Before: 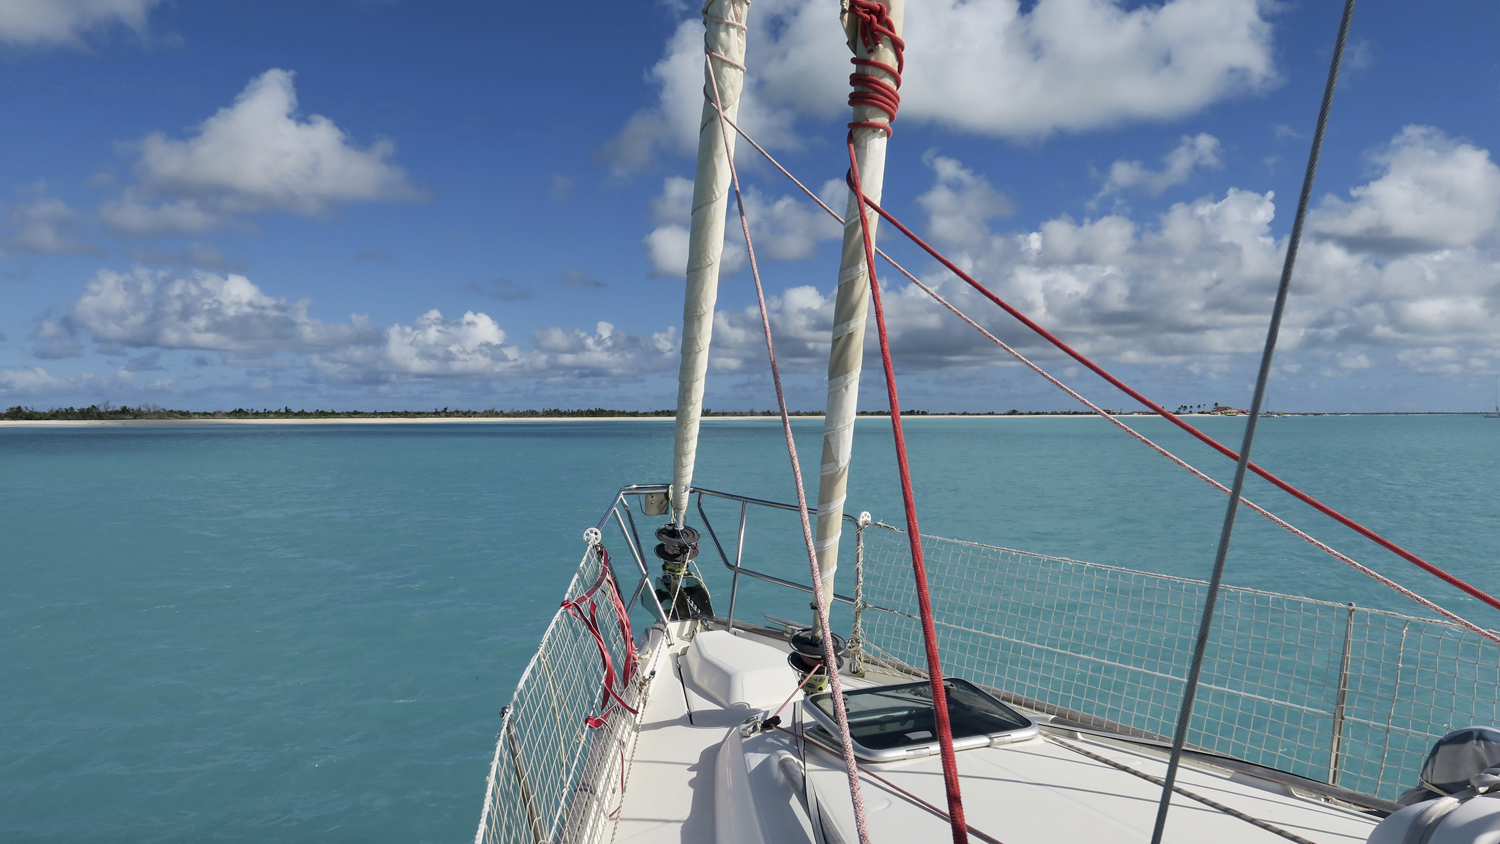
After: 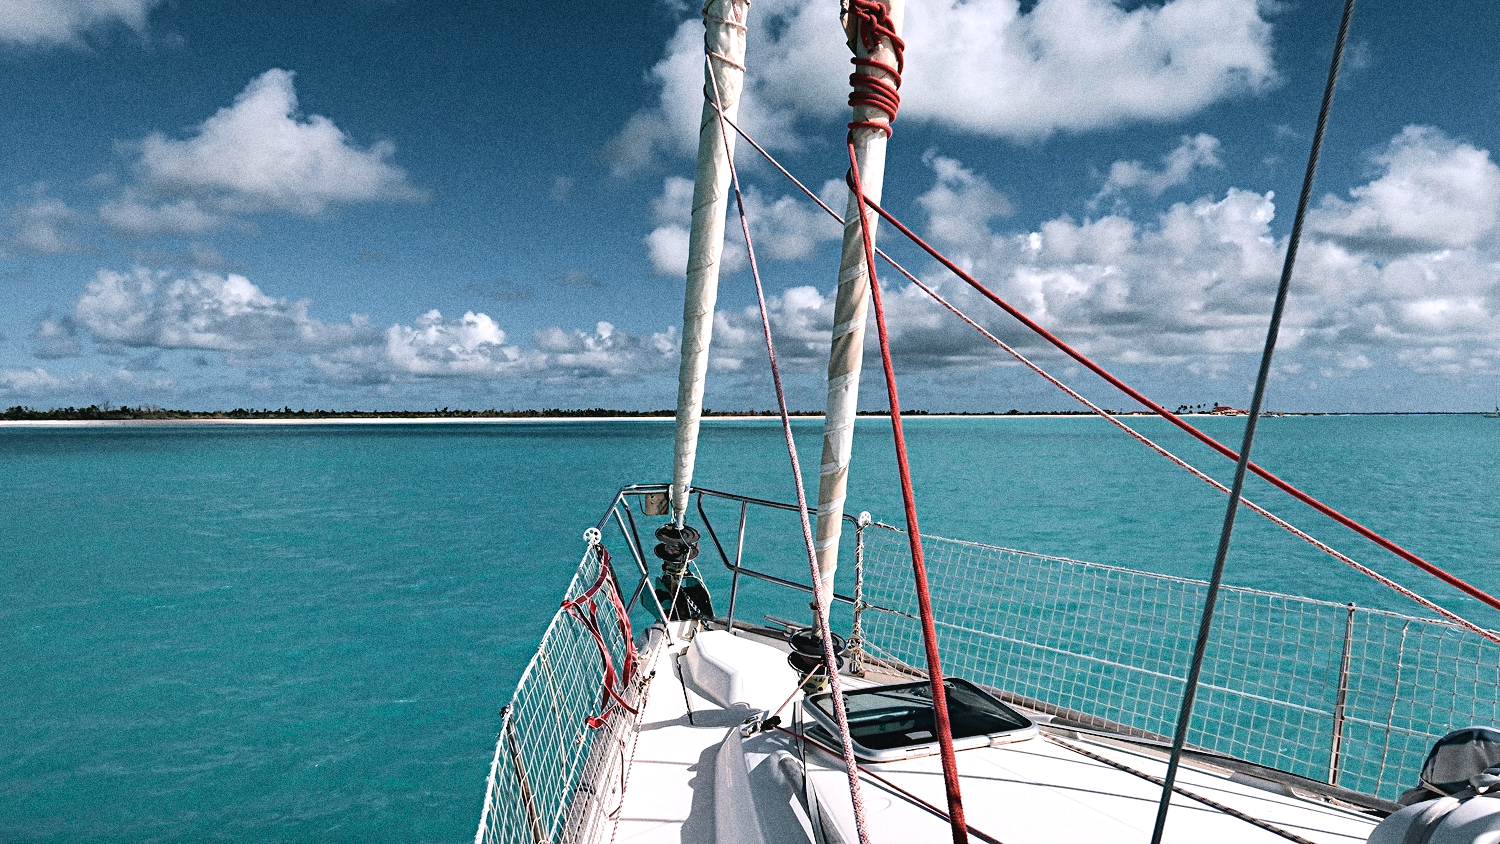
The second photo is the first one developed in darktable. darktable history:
diffuse or sharpen "_builtin_sharpen demosaicing | AA filter": edge sensitivity 1, 1st order anisotropy 100%, 2nd order anisotropy 100%, 3rd order anisotropy 100%, 4th order anisotropy 100%, 1st order speed -25%, 2nd order speed -25%, 3rd order speed -25%, 4th order speed -25%
grain "silver grain": coarseness 0.09 ISO, strength 40%
color equalizer "japanese film stock": saturation › orange 1.18, saturation › yellow 0.72, saturation › cyan 0.95, saturation › blue 0.838, hue › orange -18.53, hue › yellow 20.48, hue › green -0.98, brightness › orange 1.06, brightness › yellow 0.737, brightness › cyan 0.938, brightness › blue 0.894, node placement 8°
rgb primaries "nice": tint hue -2.48°, red hue -0.024, green purity 1.08, blue hue -0.112, blue purity 1.17
contrast equalizer: octaves 7, y [[0.6 ×6], [0.55 ×6], [0 ×6], [0 ×6], [0 ×6]], mix -0.1
color balance rgb "japanese film stock": shadows lift › chroma 2%, shadows lift › hue 135.47°, highlights gain › chroma 2%, highlights gain › hue 291.01°, global offset › luminance 0.5%, perceptual saturation grading › global saturation -10.8%, perceptual saturation grading › highlights -26.83%, perceptual saturation grading › shadows 21.25%, perceptual brilliance grading › highlights 17.77%, perceptual brilliance grading › mid-tones 31.71%, perceptual brilliance grading › shadows -31.01%, global vibrance 24.91%
